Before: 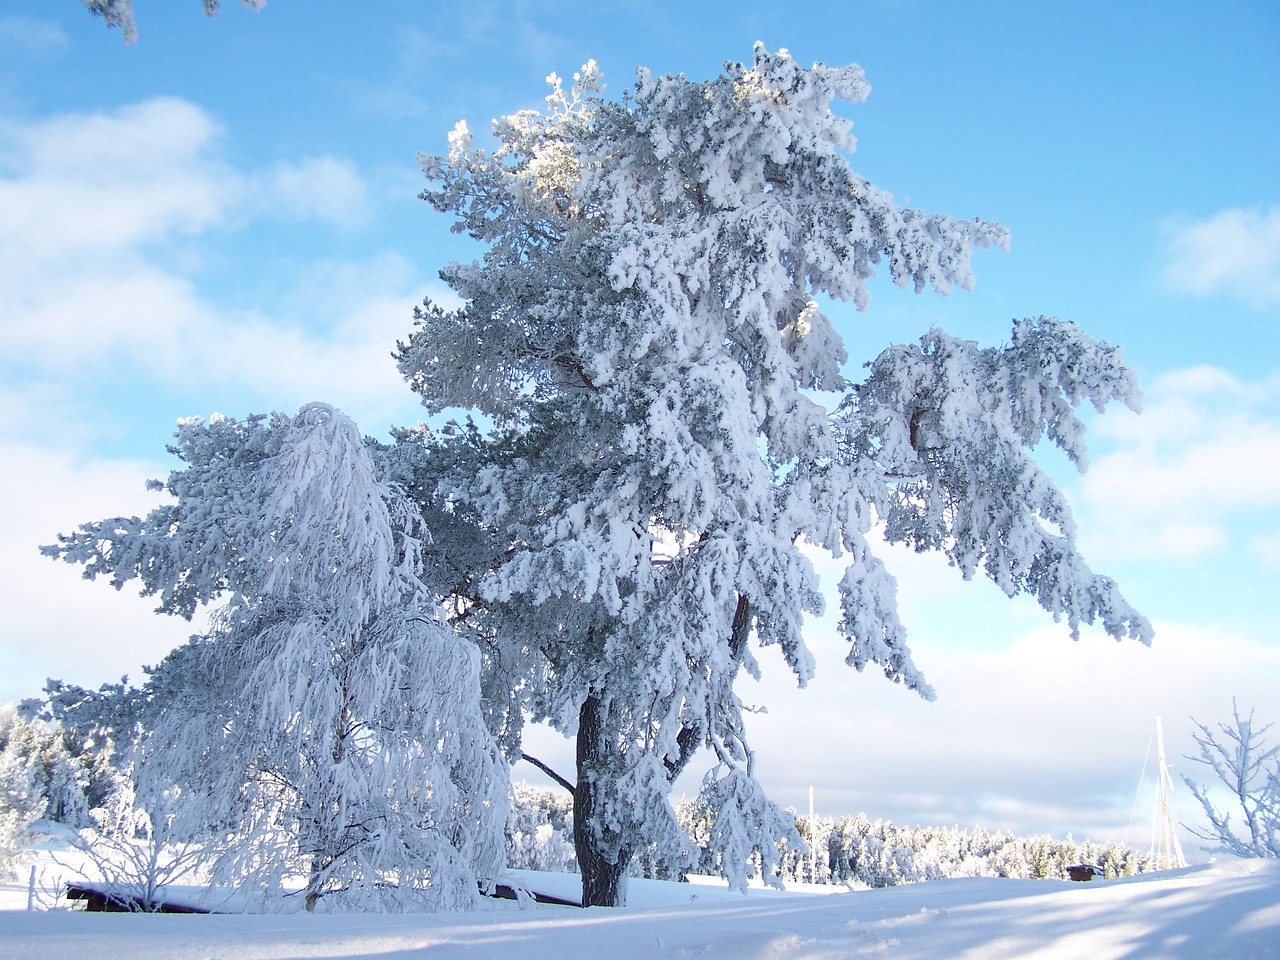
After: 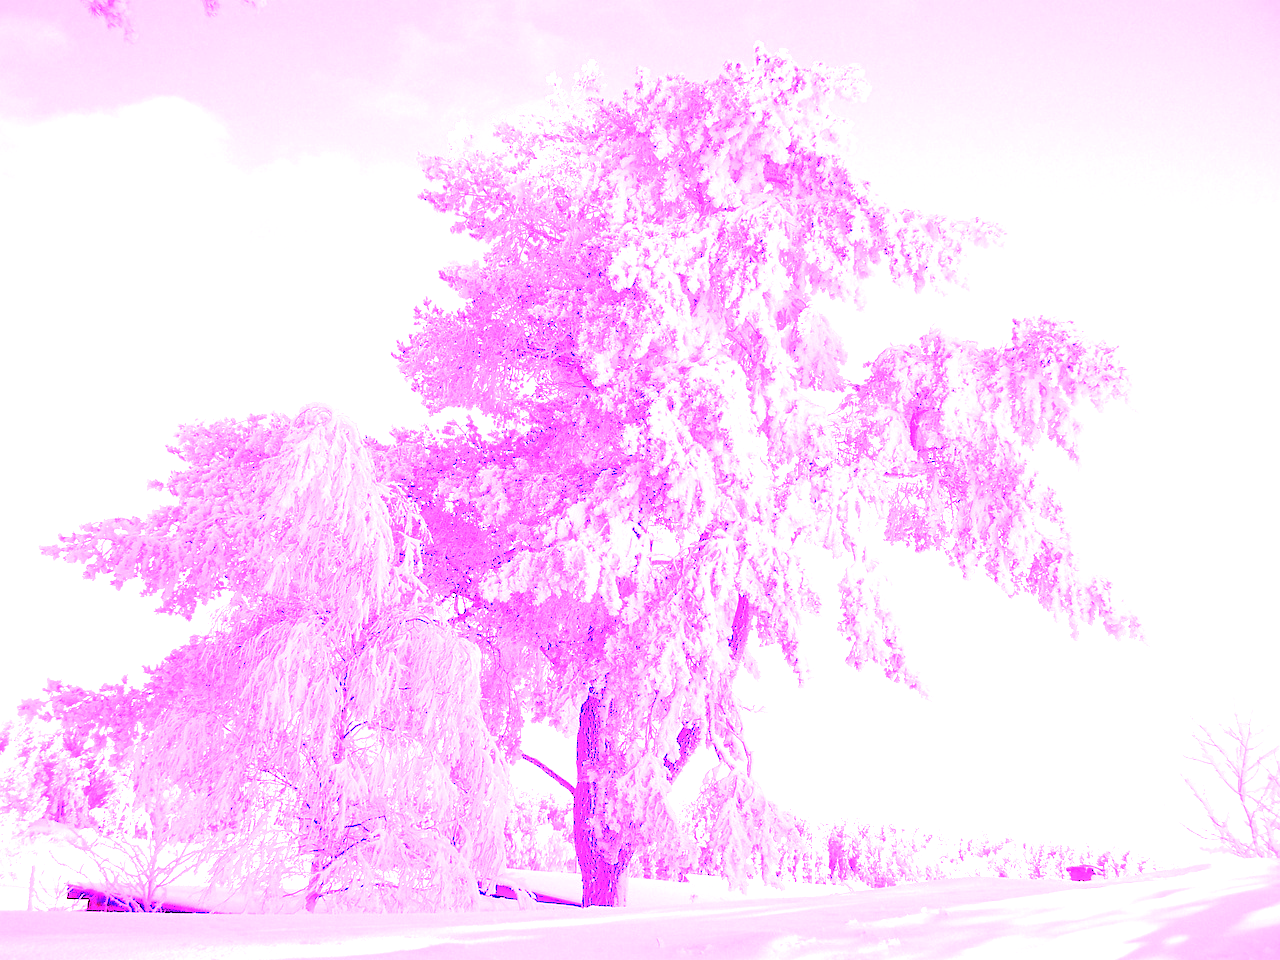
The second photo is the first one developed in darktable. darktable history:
tone equalizer: -8 EV -0.75 EV, -7 EV -0.7 EV, -6 EV -0.6 EV, -5 EV -0.4 EV, -3 EV 0.4 EV, -2 EV 0.6 EV, -1 EV 0.7 EV, +0 EV 0.75 EV, edges refinement/feathering 500, mask exposure compensation -1.57 EV, preserve details no
white balance: red 8, blue 8
